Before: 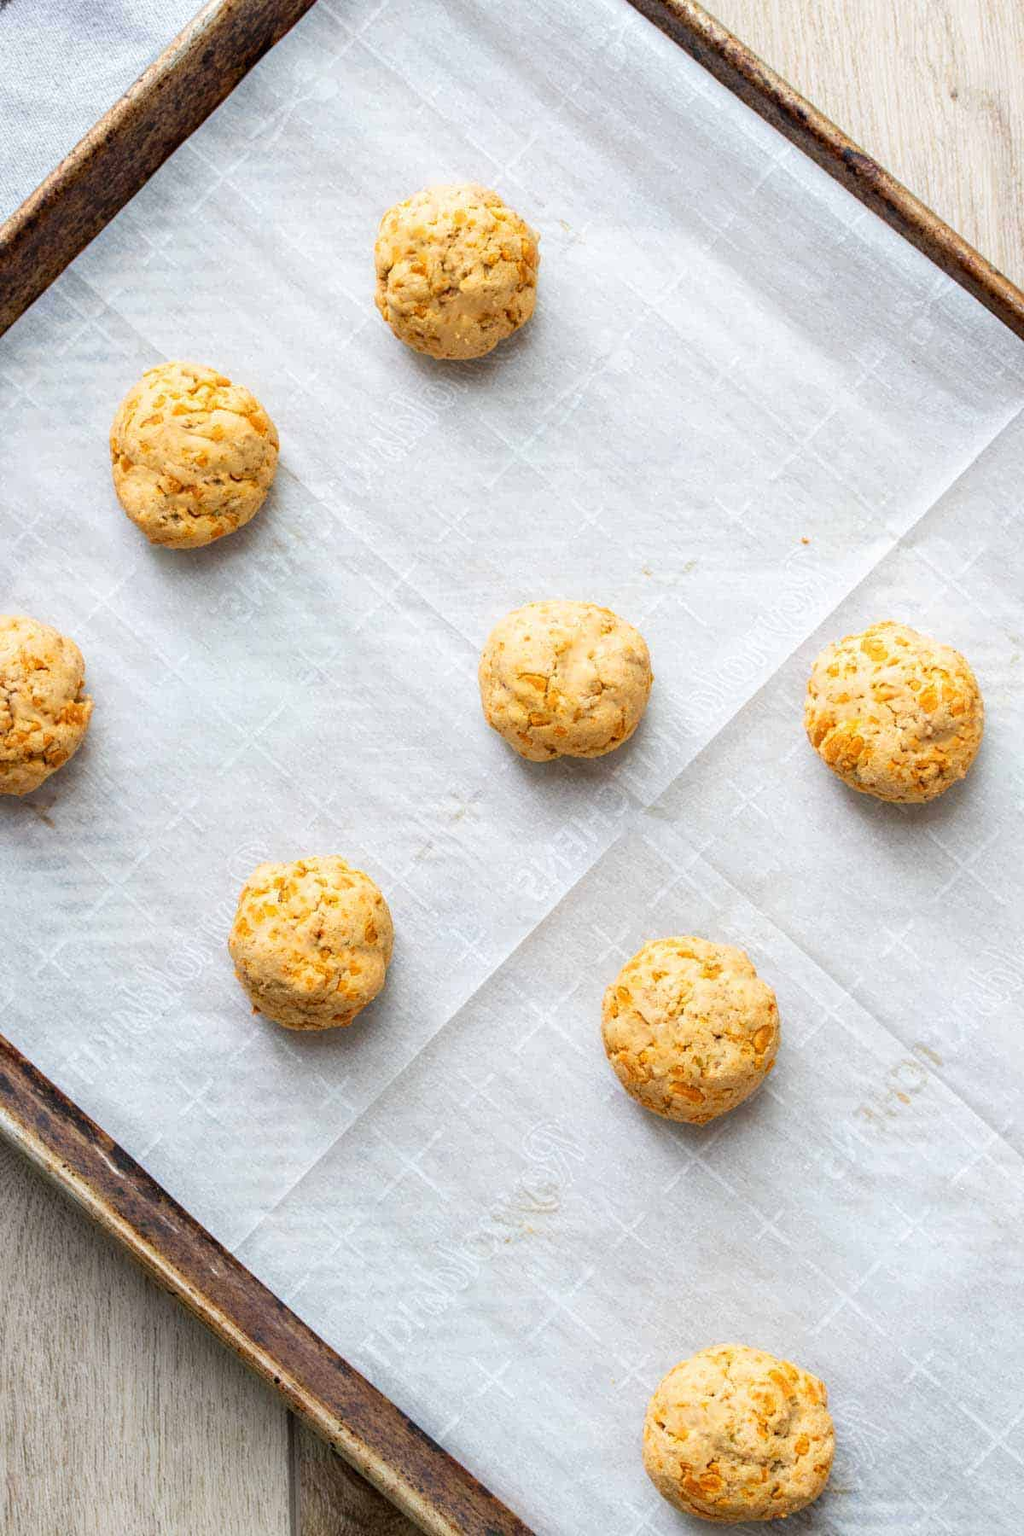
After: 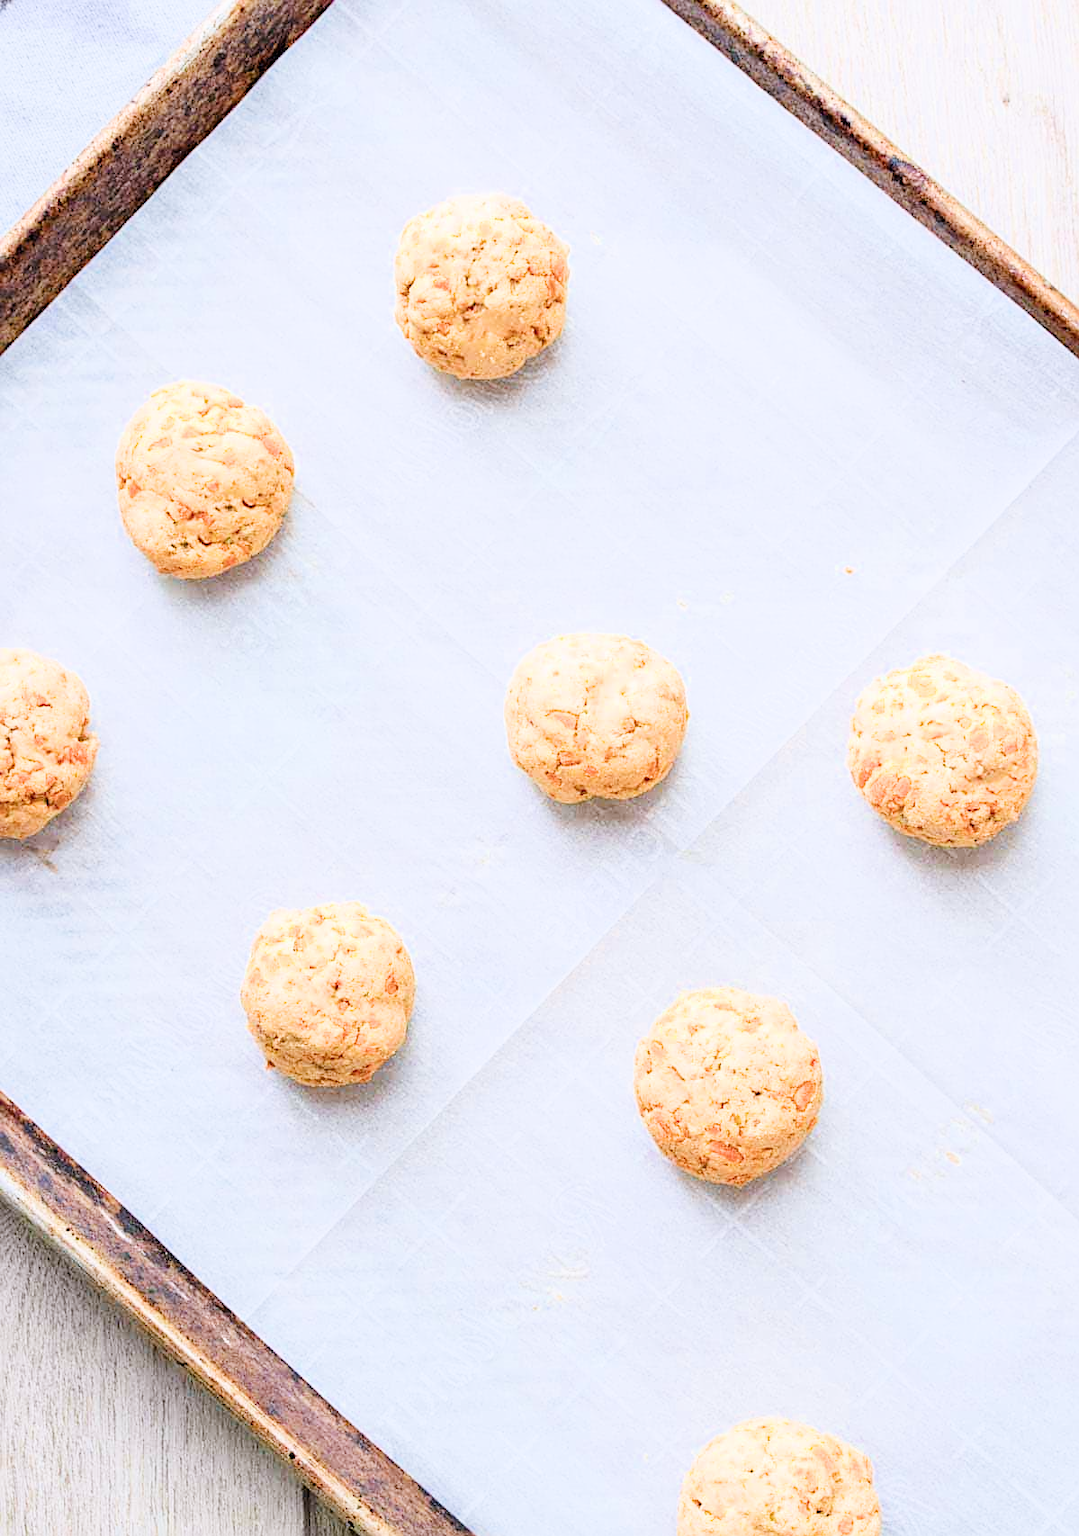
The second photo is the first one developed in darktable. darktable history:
color calibration: output R [1.003, 0.027, -0.041, 0], output G [-0.018, 1.043, -0.038, 0], output B [0.071, -0.086, 1.017, 0], illuminant as shot in camera, x 0.358, y 0.373, temperature 4628.91 K
exposure: black level correction 0, exposure 1.742 EV, compensate exposure bias true, compensate highlight preservation false
crop and rotate: top 0.012%, bottom 5.118%
filmic rgb: black relative exposure -7.65 EV, white relative exposure 4.56 EV, hardness 3.61
sharpen: amount 0.468
contrast brightness saturation: contrast 0.055
